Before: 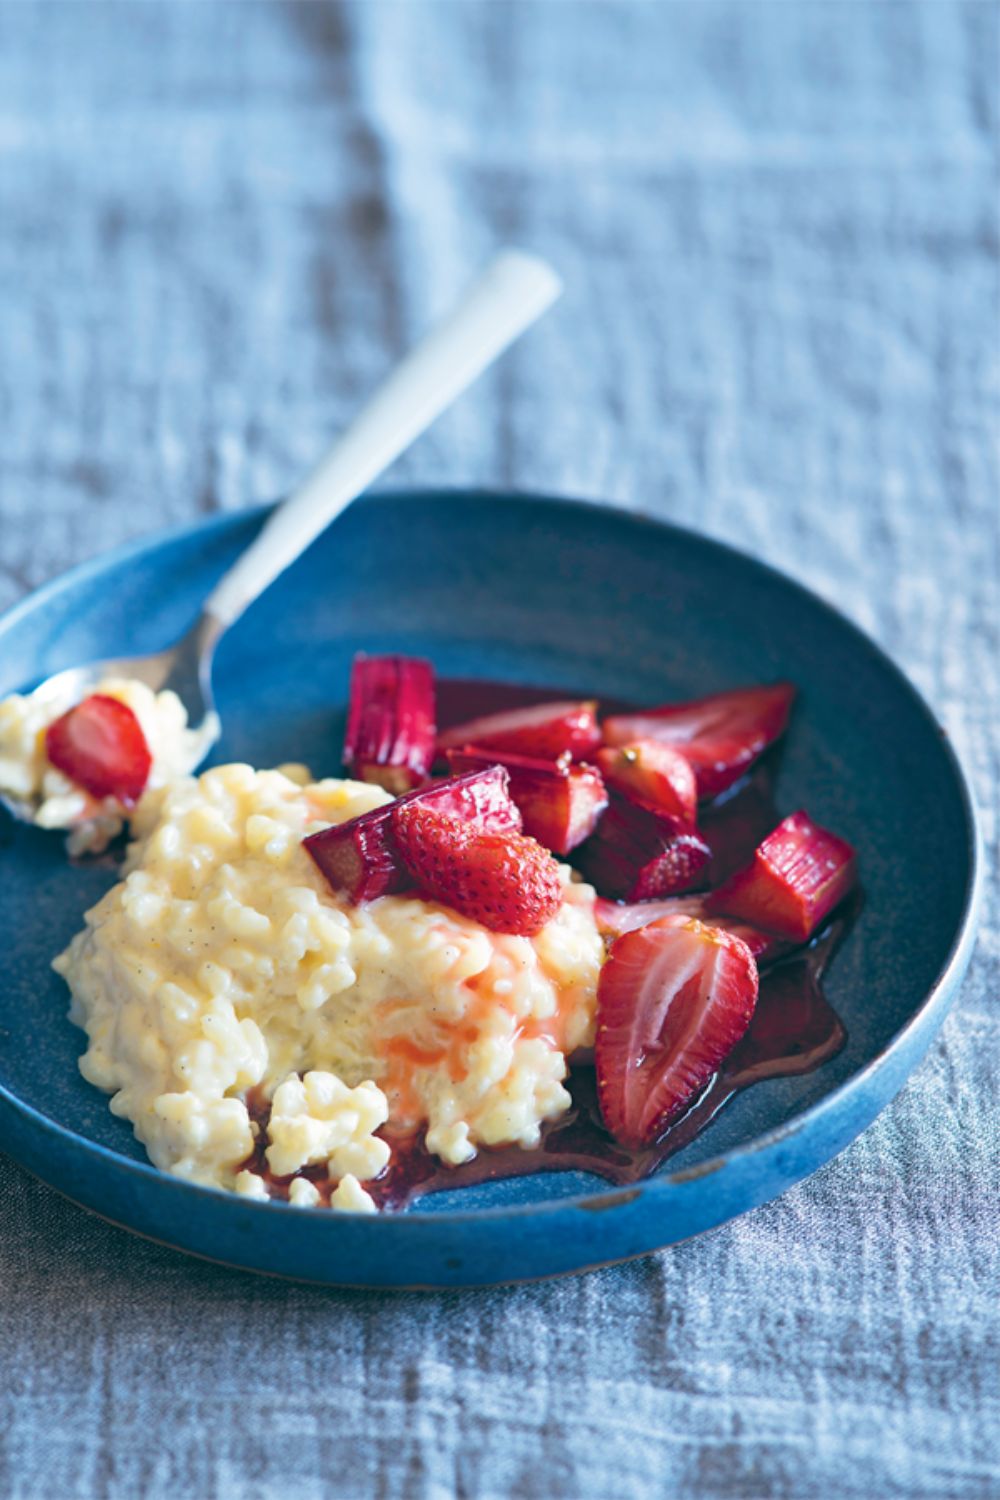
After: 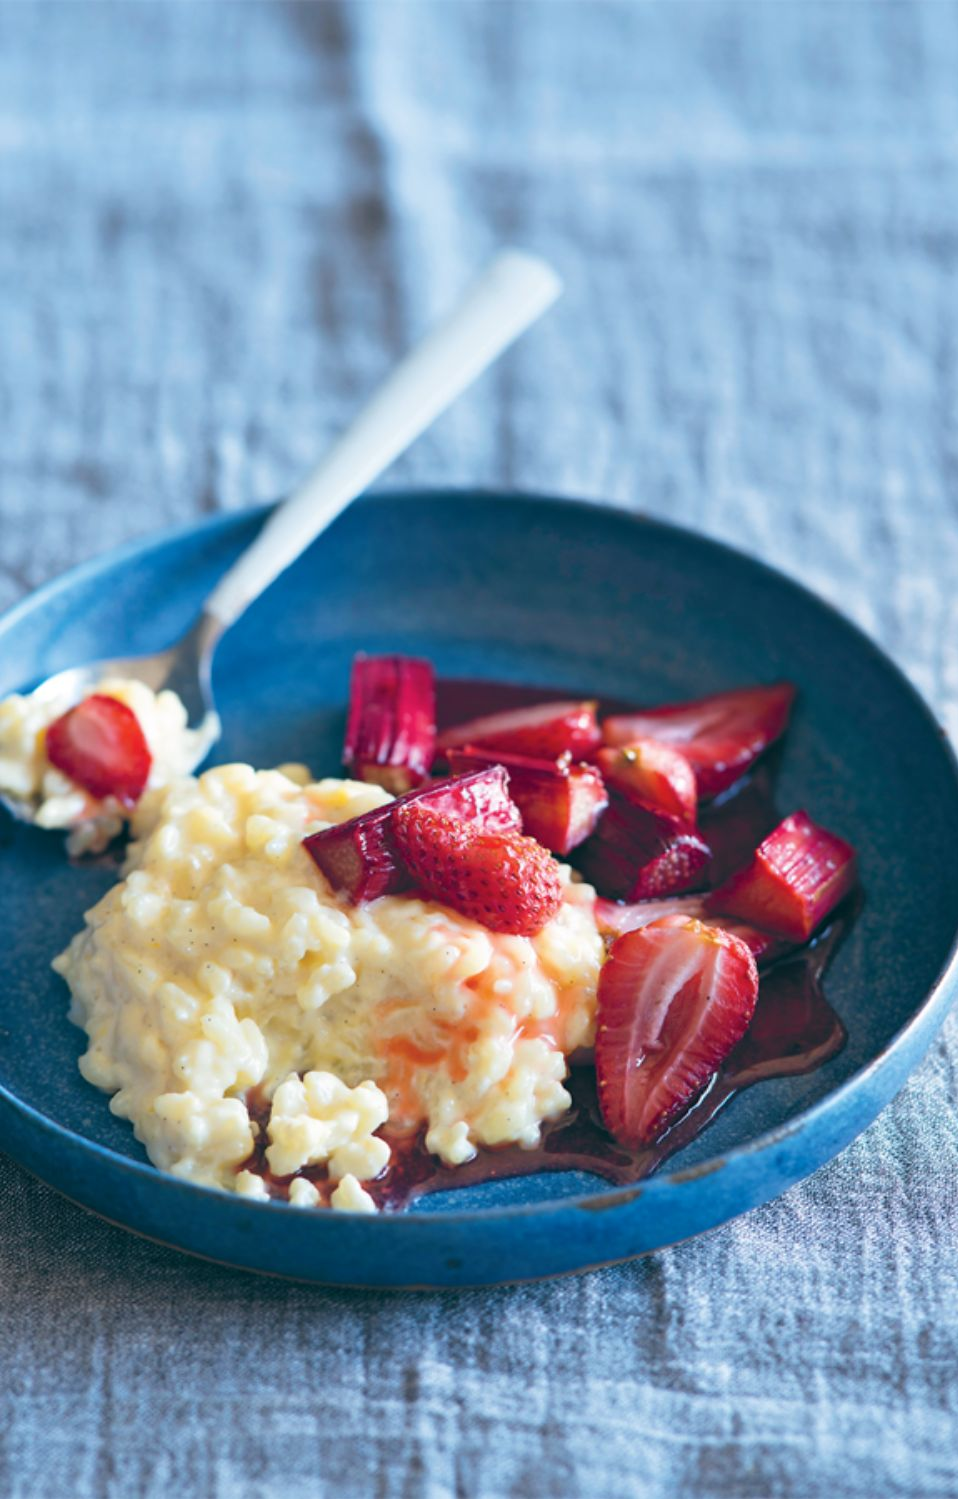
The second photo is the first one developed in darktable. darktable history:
crop: right 4.126%, bottom 0.031%
white balance: emerald 1
